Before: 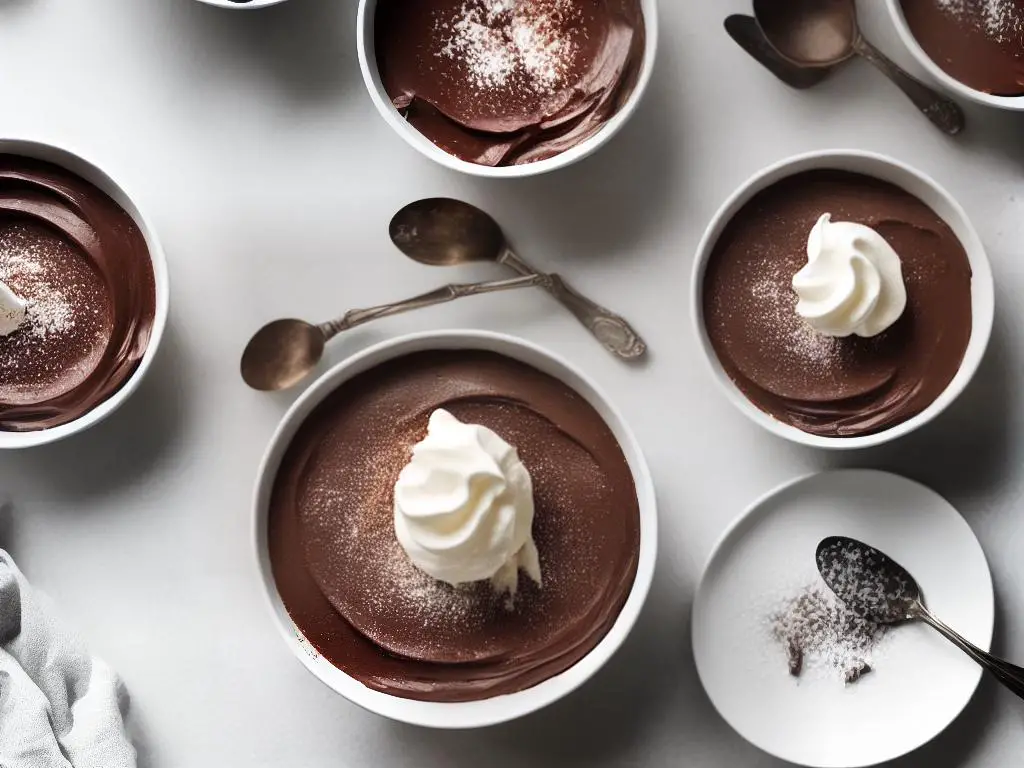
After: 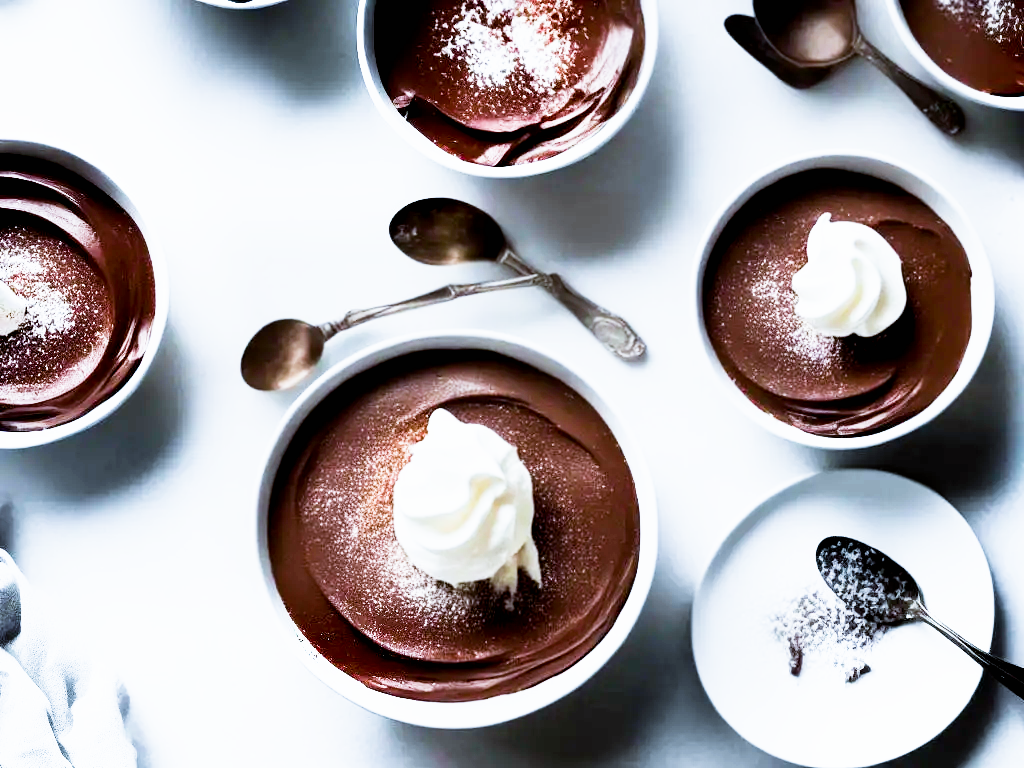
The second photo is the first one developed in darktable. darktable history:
sigmoid: contrast 1.86, skew 0.35
color calibration: illuminant as shot in camera, x 0.383, y 0.38, temperature 3949.15 K, gamut compression 1.66
exposure: black level correction 0.011, exposure 1.088 EV, compensate exposure bias true, compensate highlight preservation false
